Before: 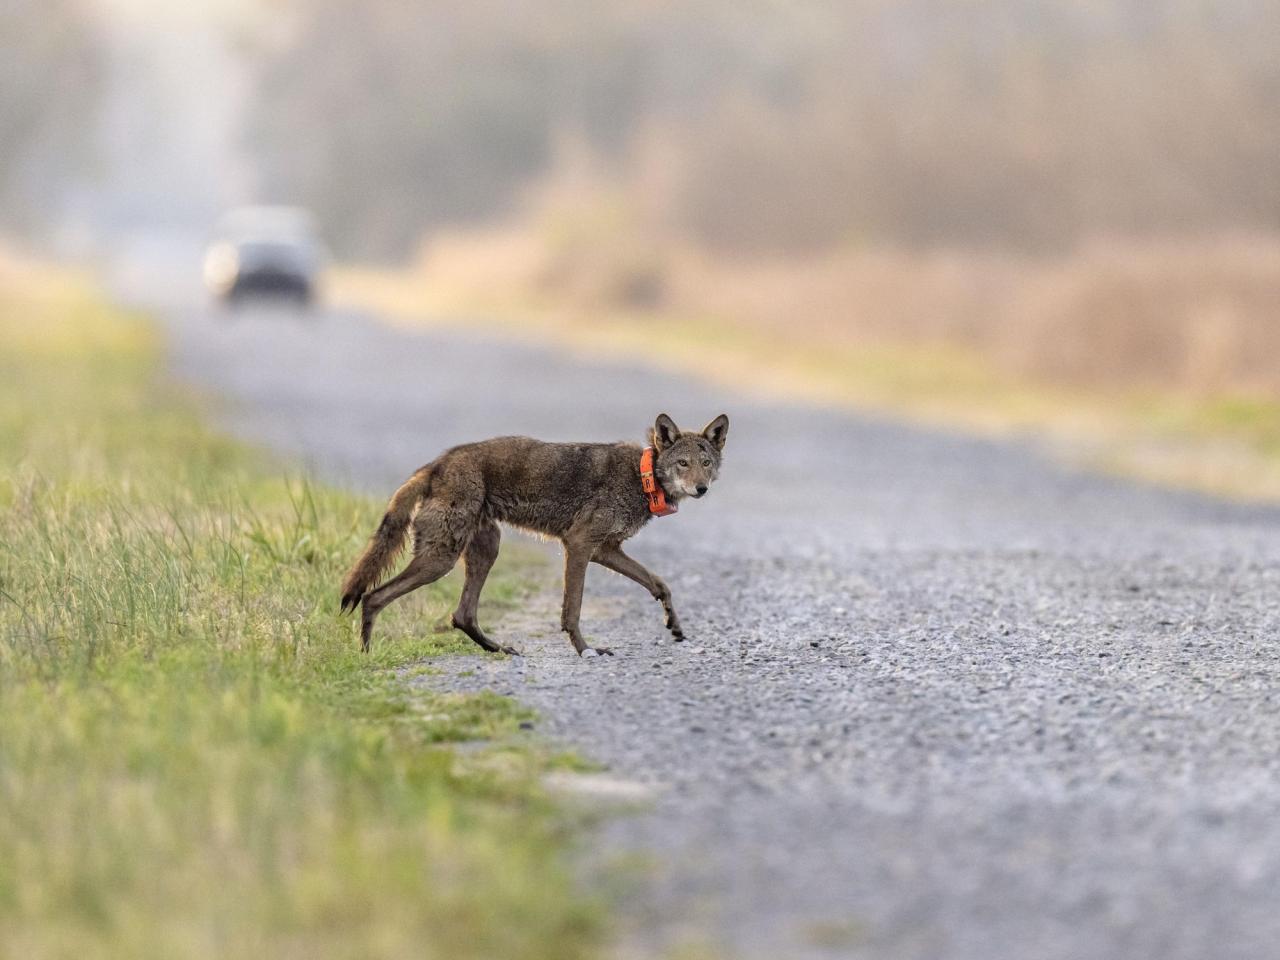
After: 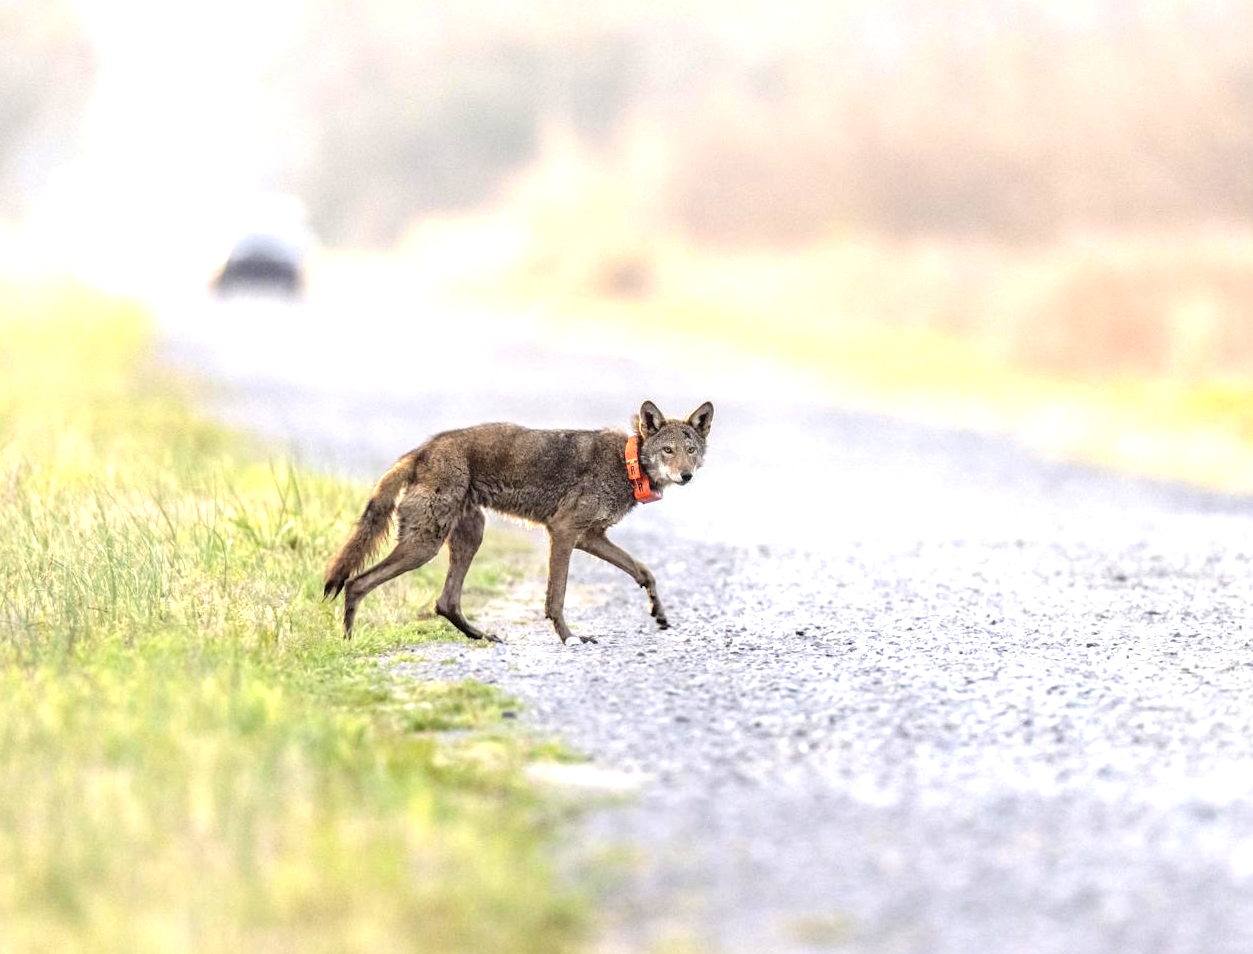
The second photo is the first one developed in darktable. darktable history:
exposure: black level correction 0.001, exposure 1.05 EV, compensate exposure bias true, compensate highlight preservation false
rotate and perspective: rotation 0.226°, lens shift (vertical) -0.042, crop left 0.023, crop right 0.982, crop top 0.006, crop bottom 0.994
